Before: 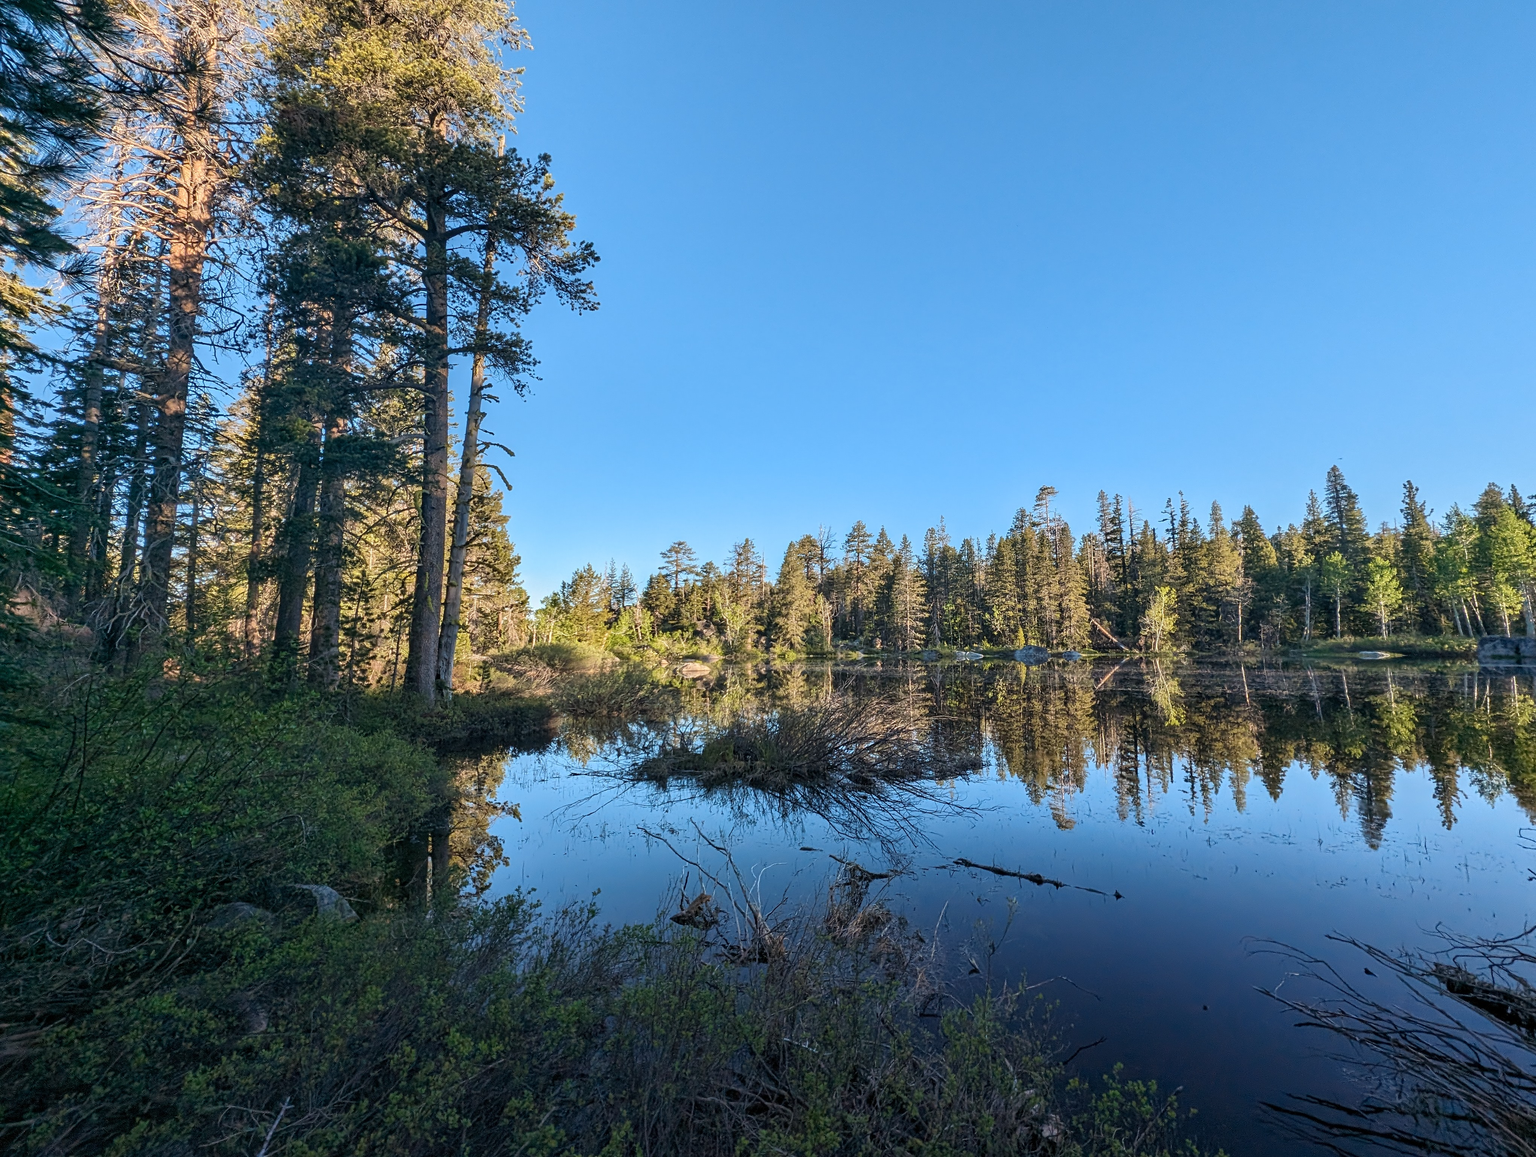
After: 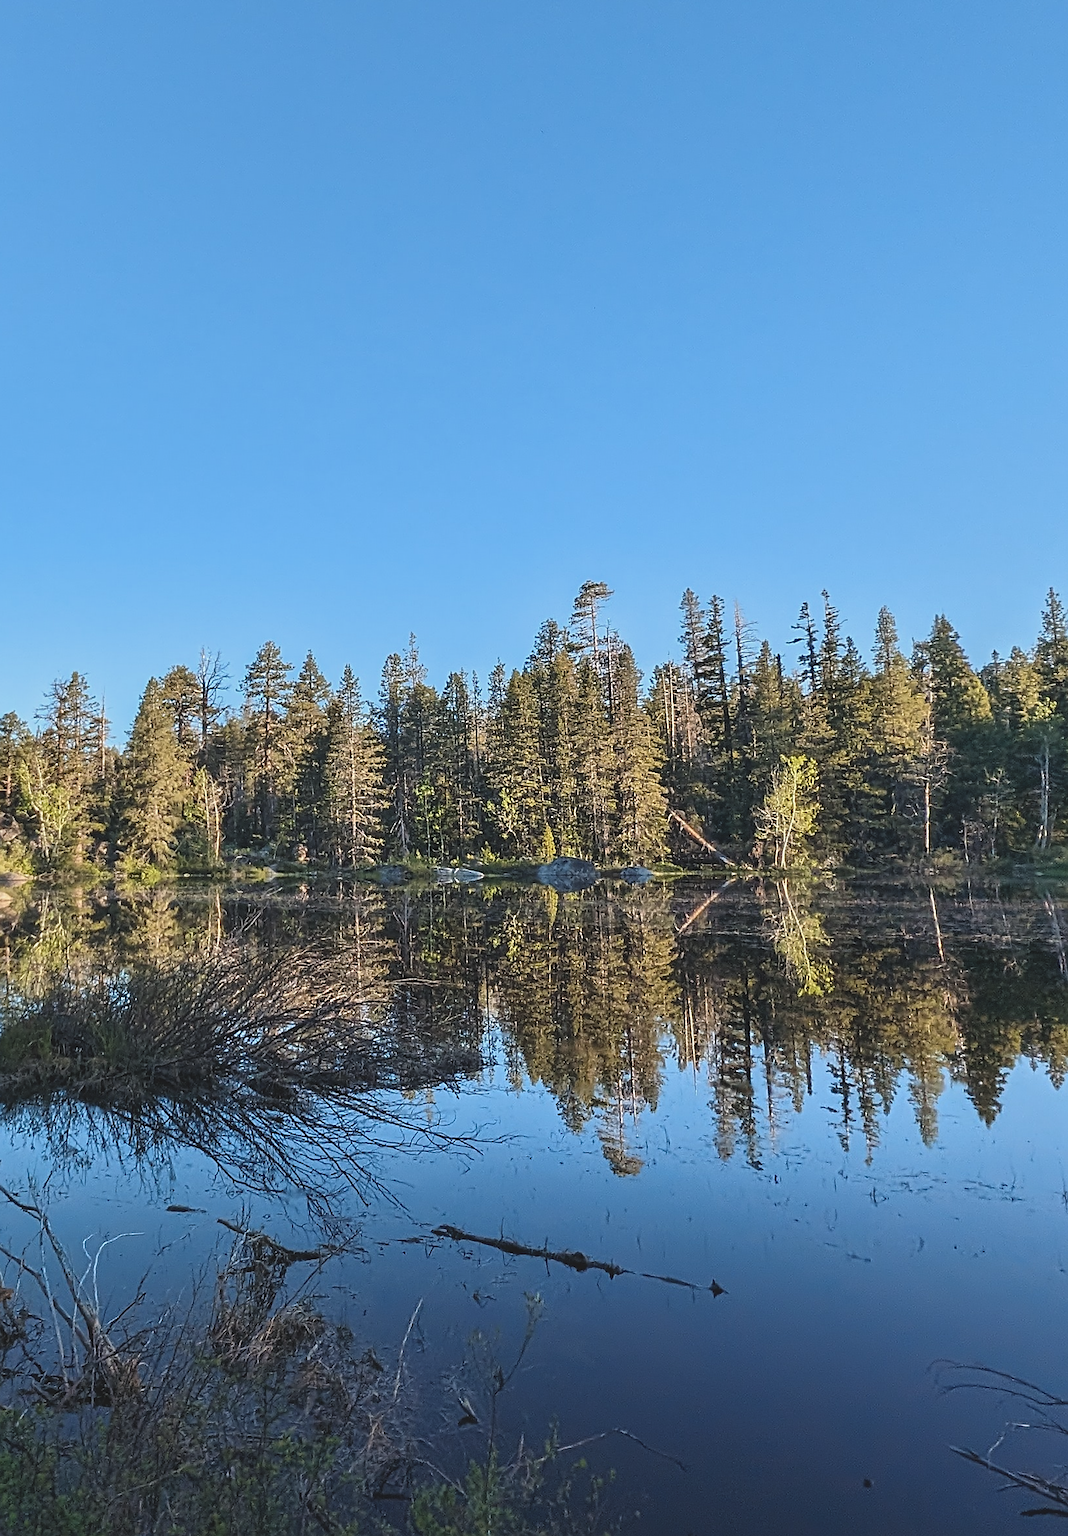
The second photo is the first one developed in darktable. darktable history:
sharpen: on, module defaults
exposure: black level correction -0.013, exposure -0.193 EV, compensate highlight preservation false
crop: left 45.809%, top 12.955%, right 13.944%, bottom 10.083%
